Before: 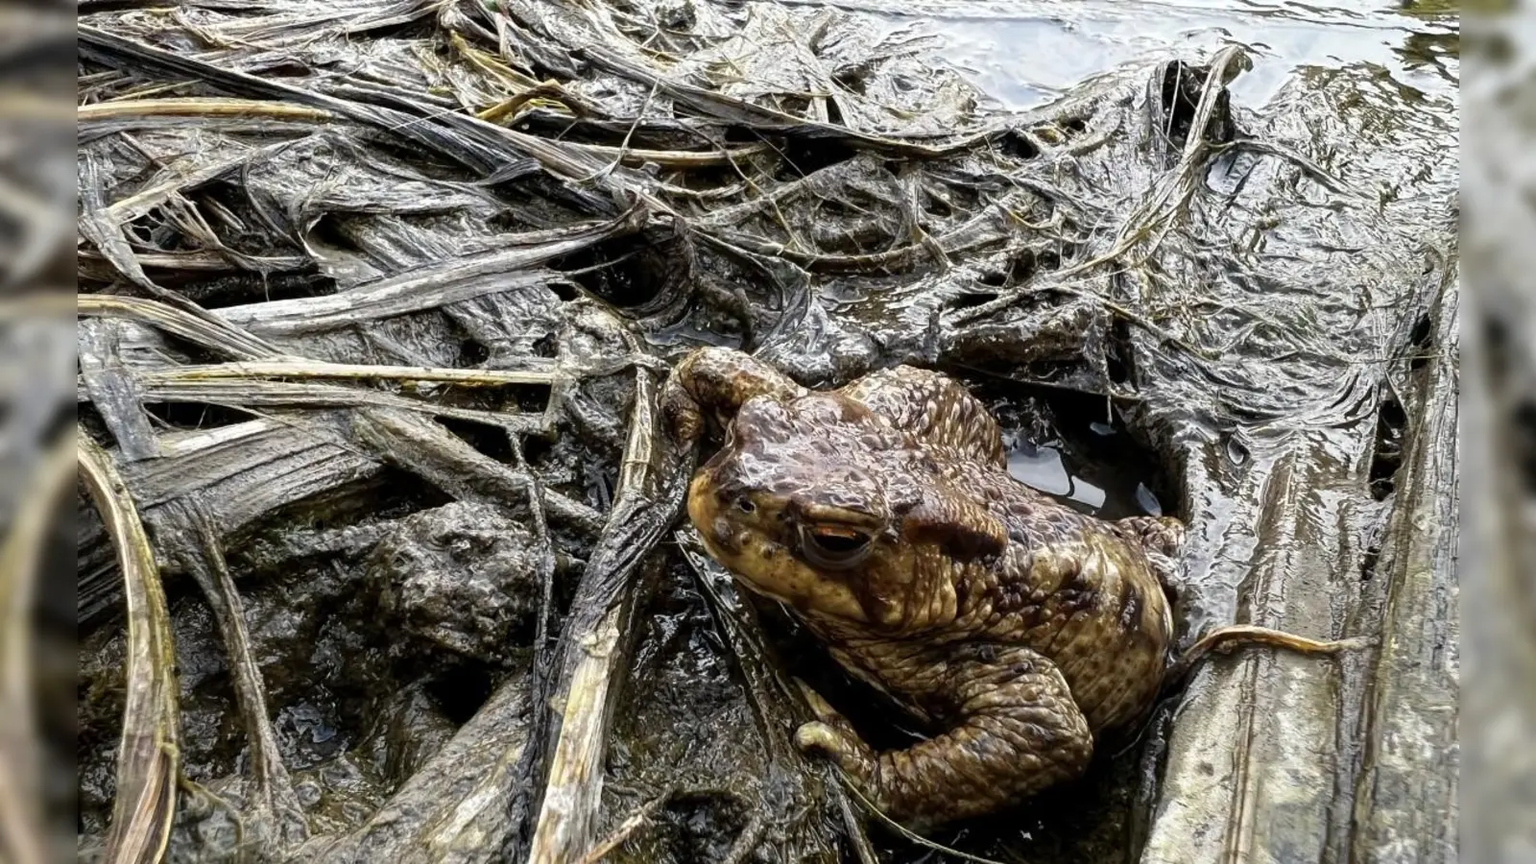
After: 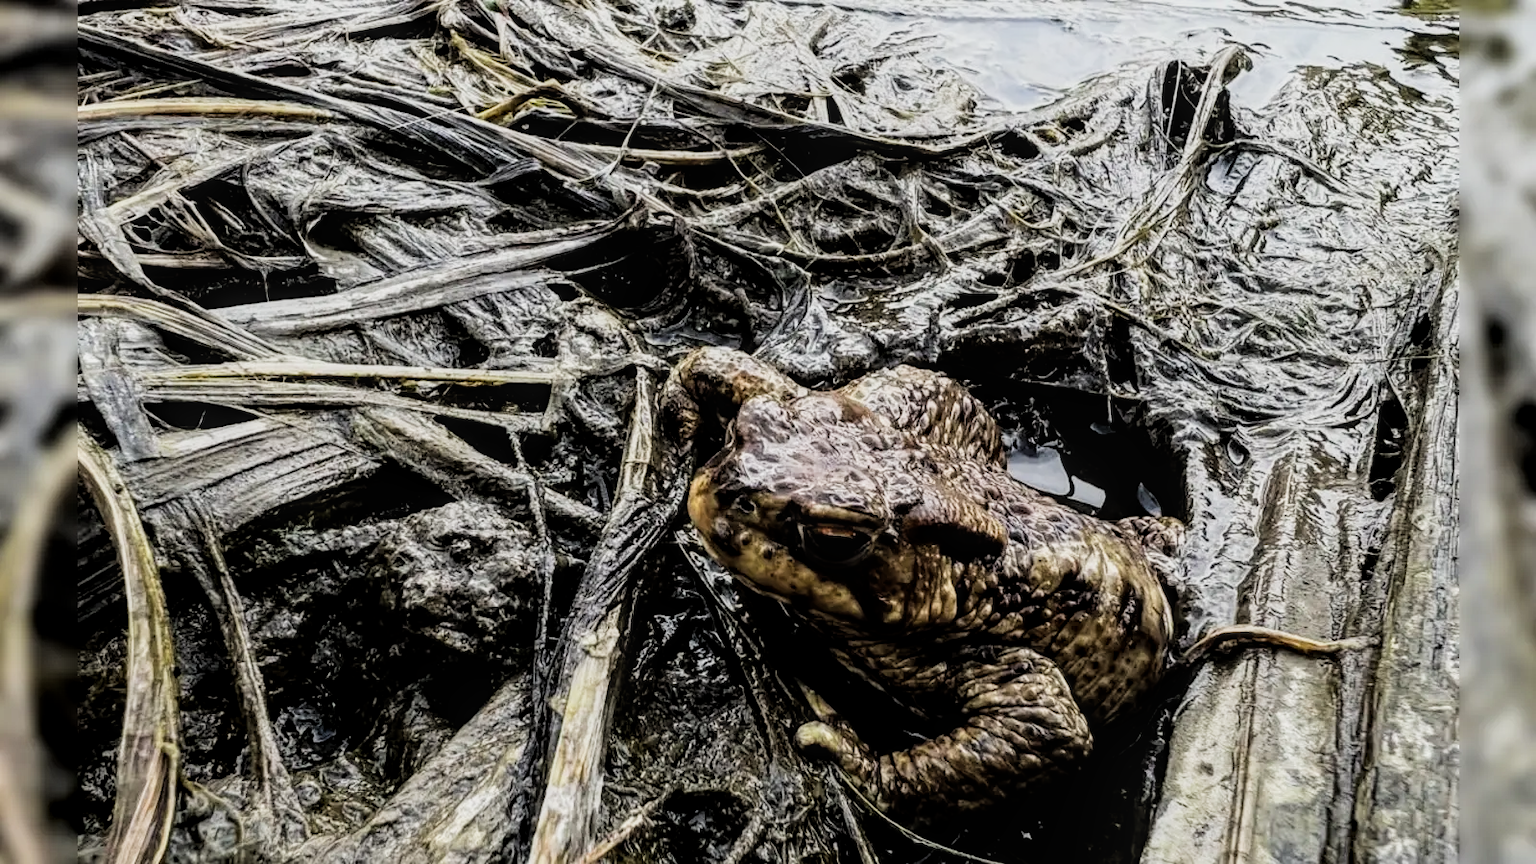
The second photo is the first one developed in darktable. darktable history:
local contrast: on, module defaults
filmic rgb: black relative exposure -5 EV, hardness 2.88, contrast 1.4, highlights saturation mix -30%
